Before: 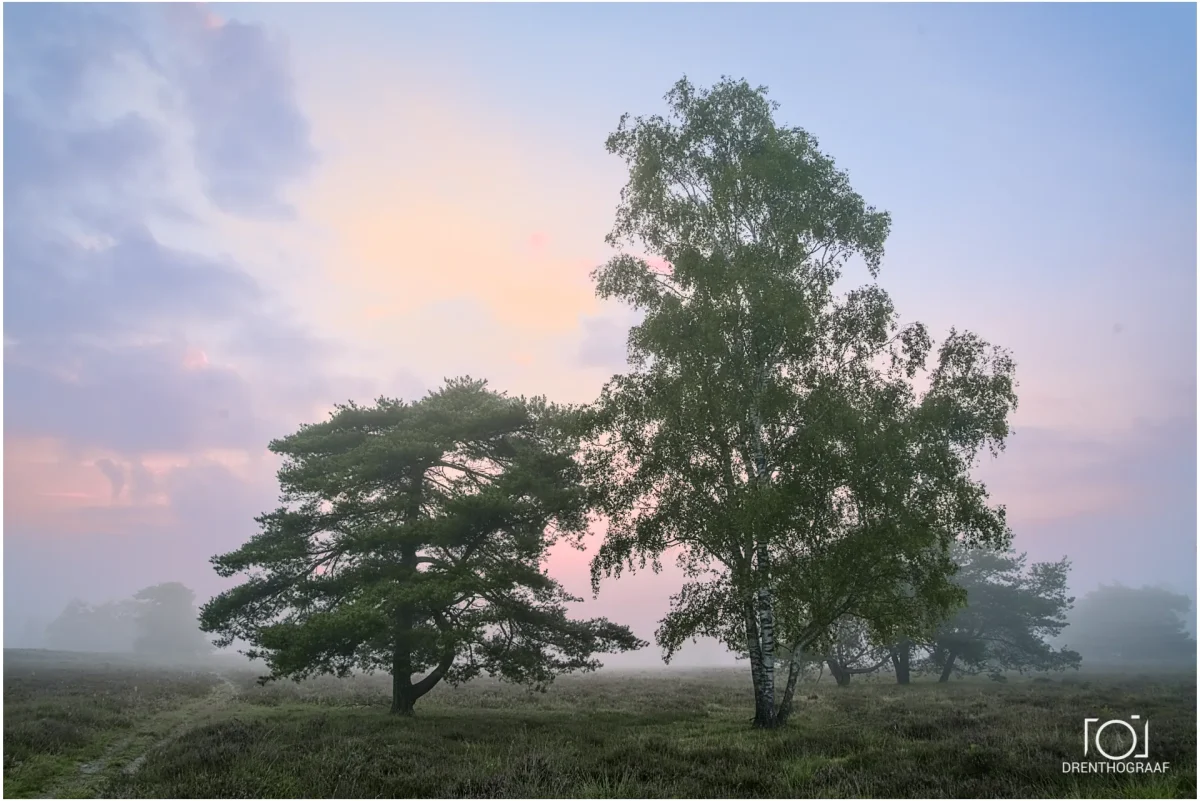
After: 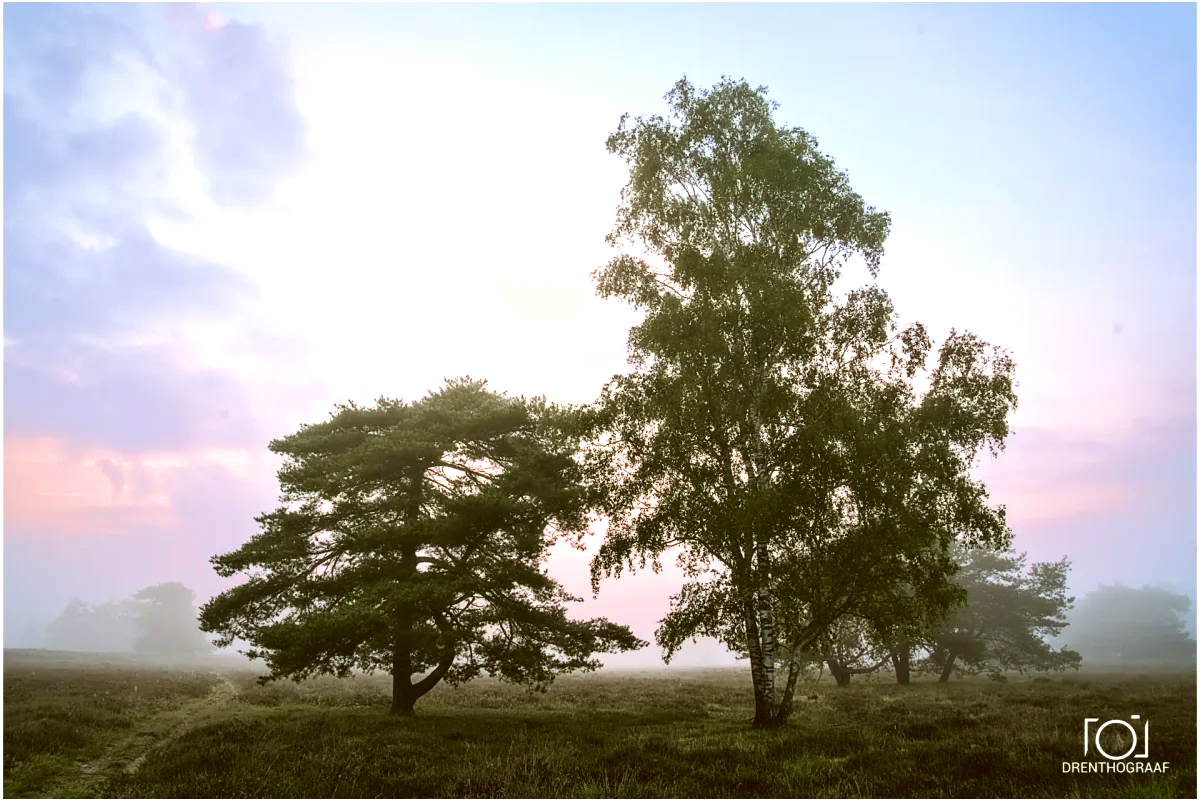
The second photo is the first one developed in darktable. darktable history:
velvia: strength 30.5%
tone equalizer: -8 EV -0.787 EV, -7 EV -0.737 EV, -6 EV -0.636 EV, -5 EV -0.411 EV, -3 EV 0.404 EV, -2 EV 0.6 EV, -1 EV 0.698 EV, +0 EV 0.742 EV, edges refinement/feathering 500, mask exposure compensation -1.57 EV, preserve details no
color correction: highlights a* -0.473, highlights b* 0.17, shadows a* 4.63, shadows b* 20.29
